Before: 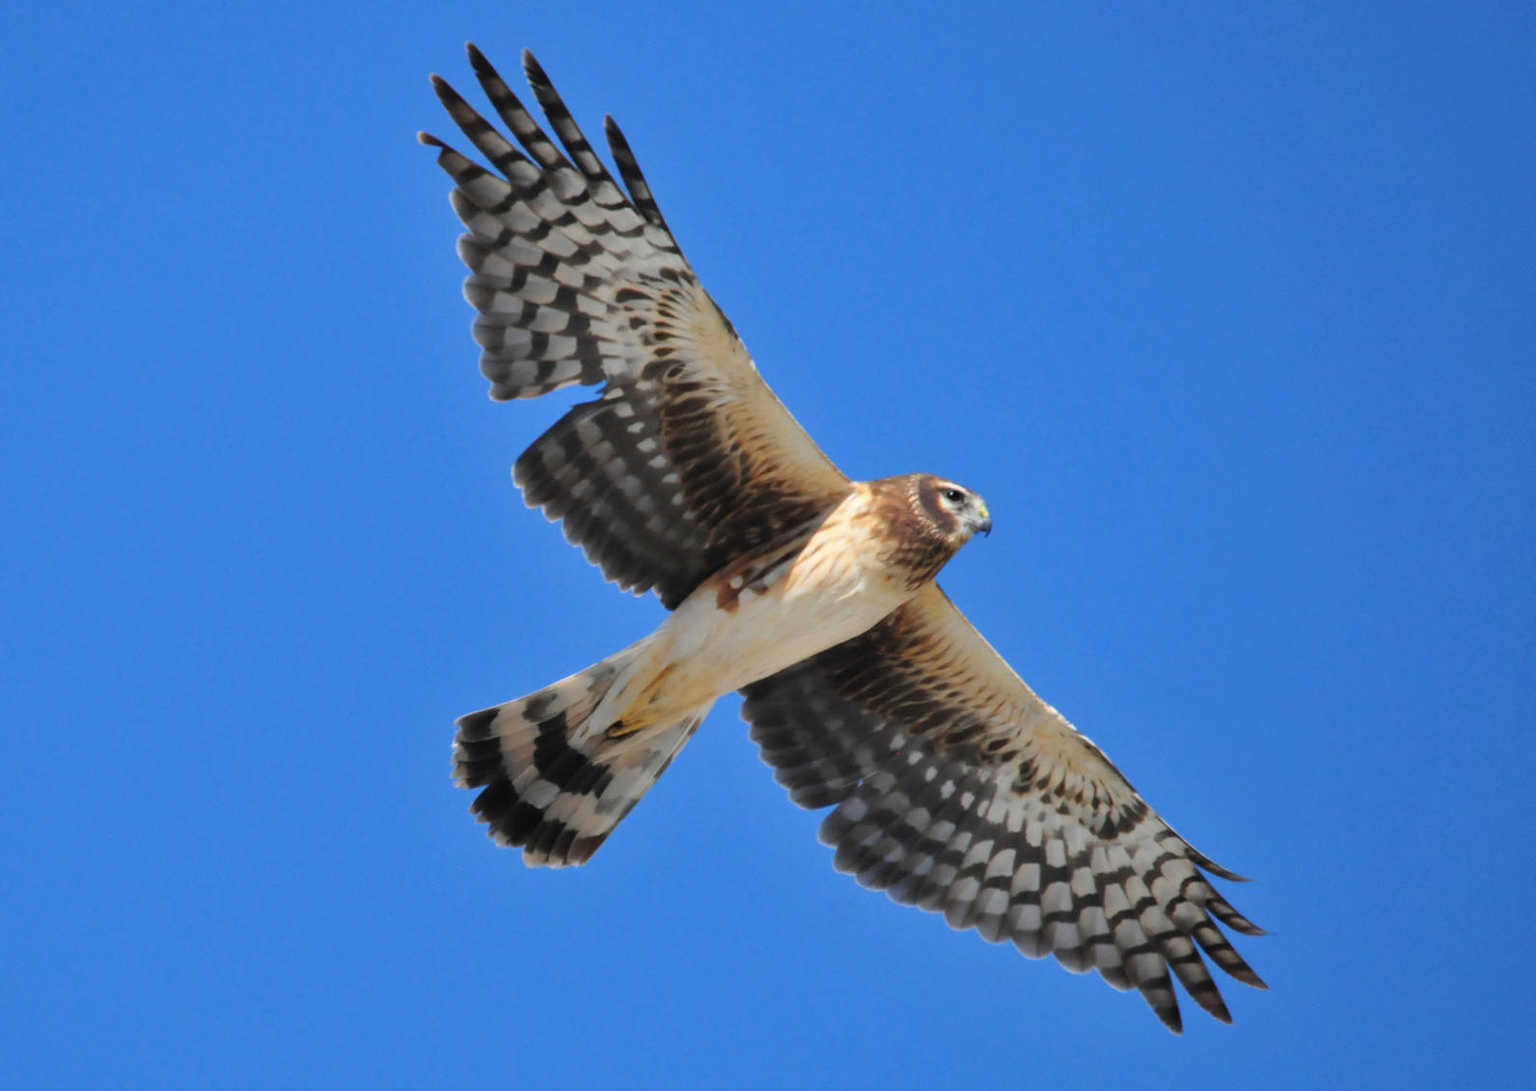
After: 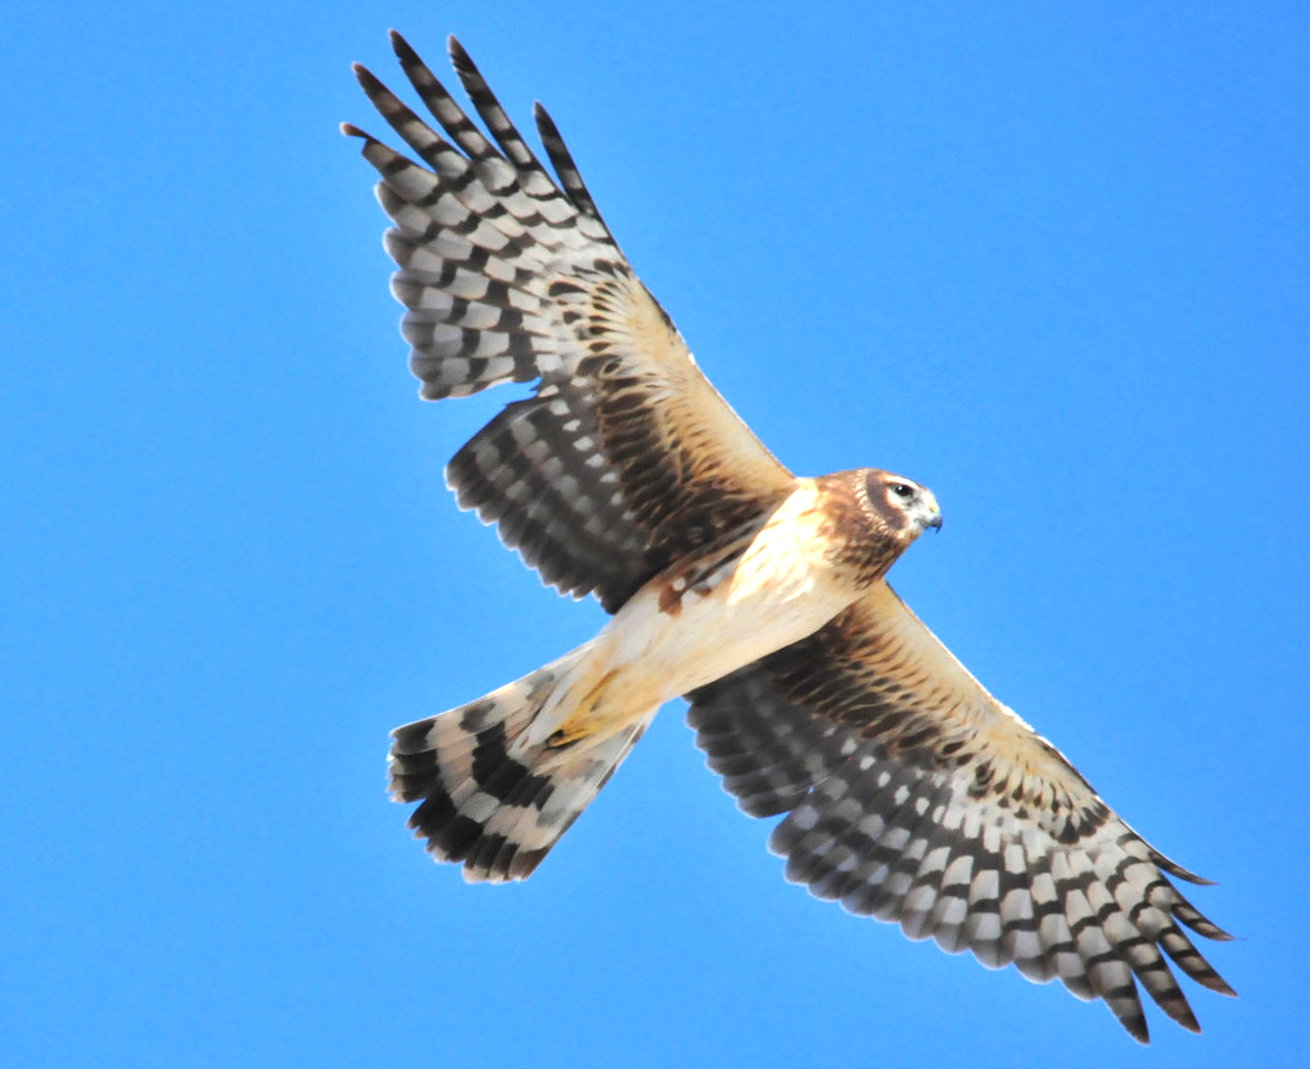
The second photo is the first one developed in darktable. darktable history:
crop and rotate: angle 1°, left 4.281%, top 0.642%, right 11.383%, bottom 2.486%
exposure: black level correction 0, exposure 0.95 EV, compensate exposure bias true, compensate highlight preservation false
